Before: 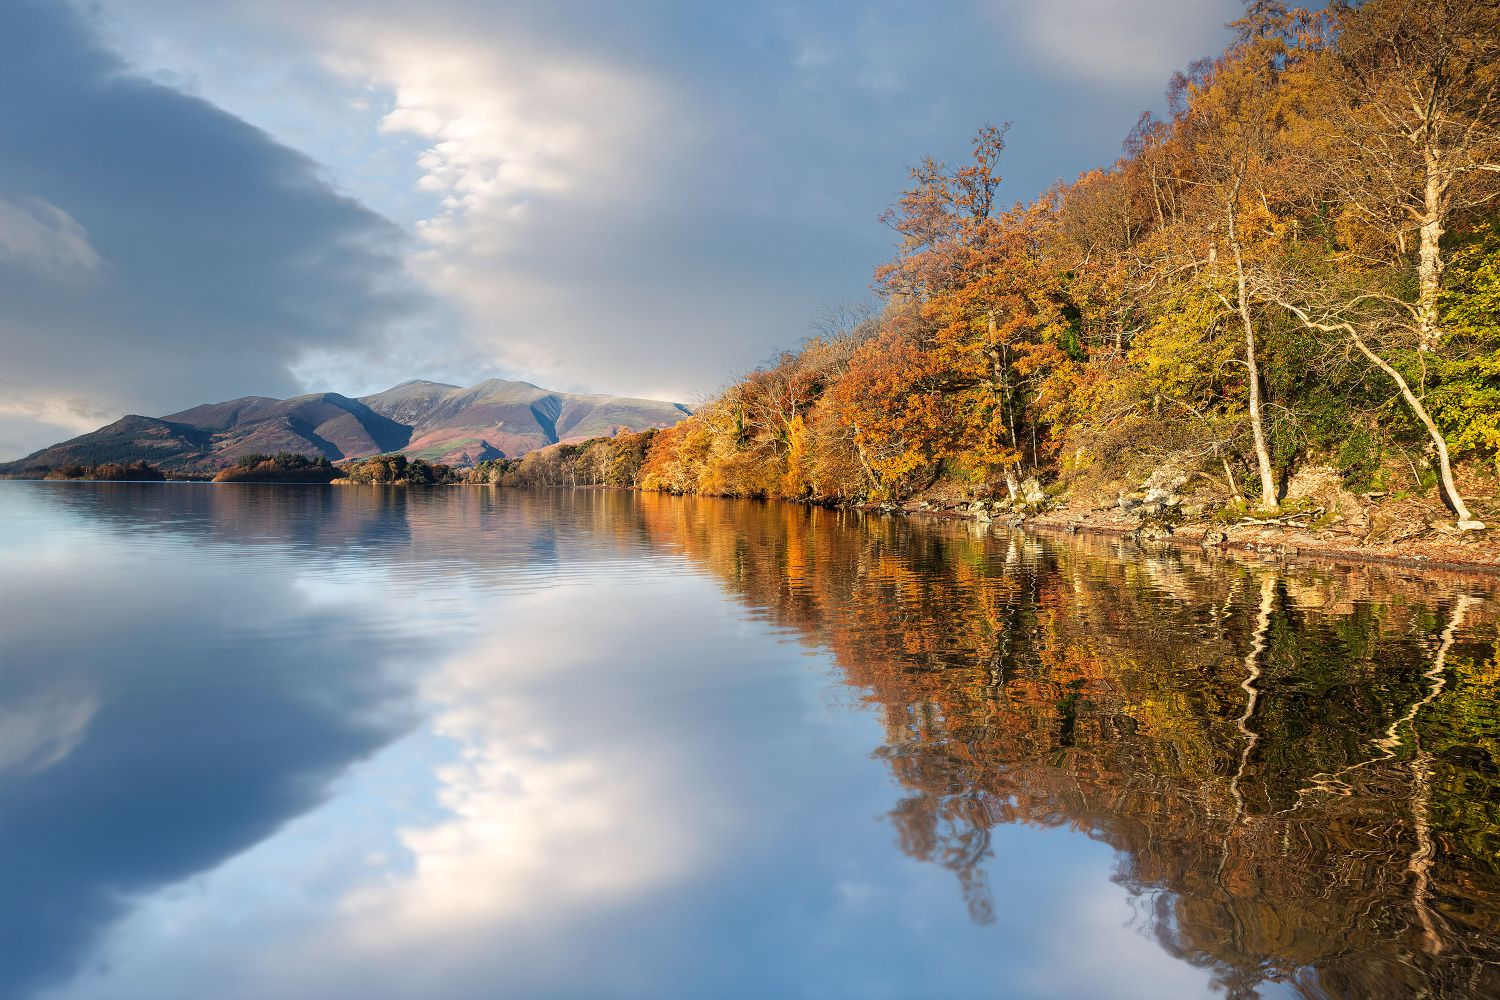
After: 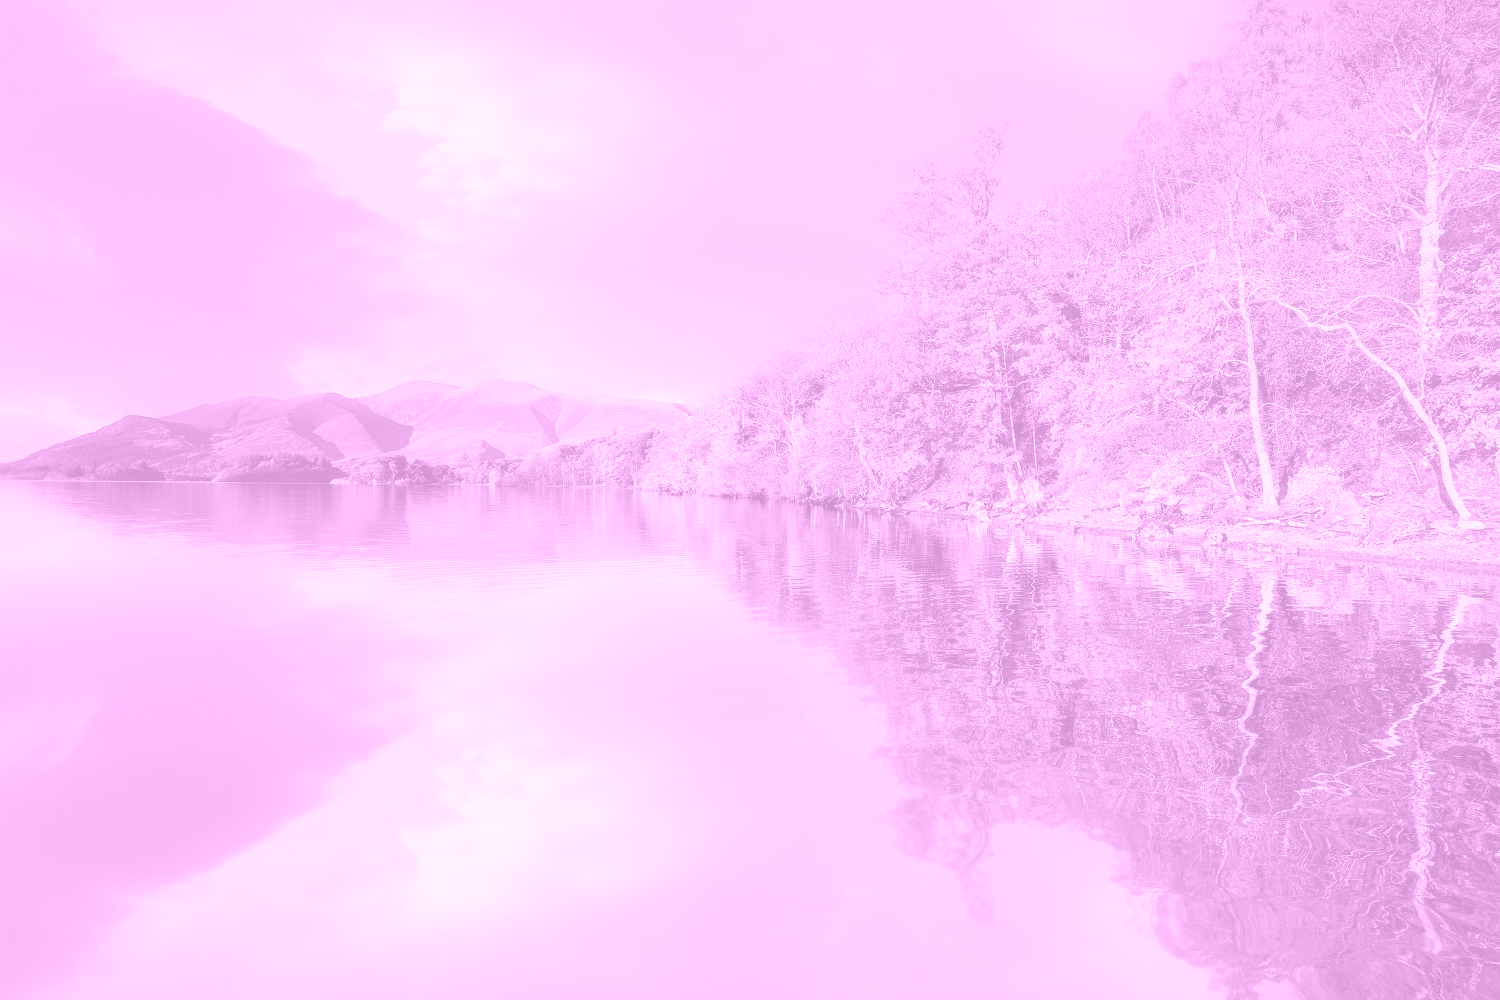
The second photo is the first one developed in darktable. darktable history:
exposure: exposure 0.574 EV, compensate highlight preservation false
colorize: hue 331.2°, saturation 75%, source mix 30.28%, lightness 70.52%, version 1
